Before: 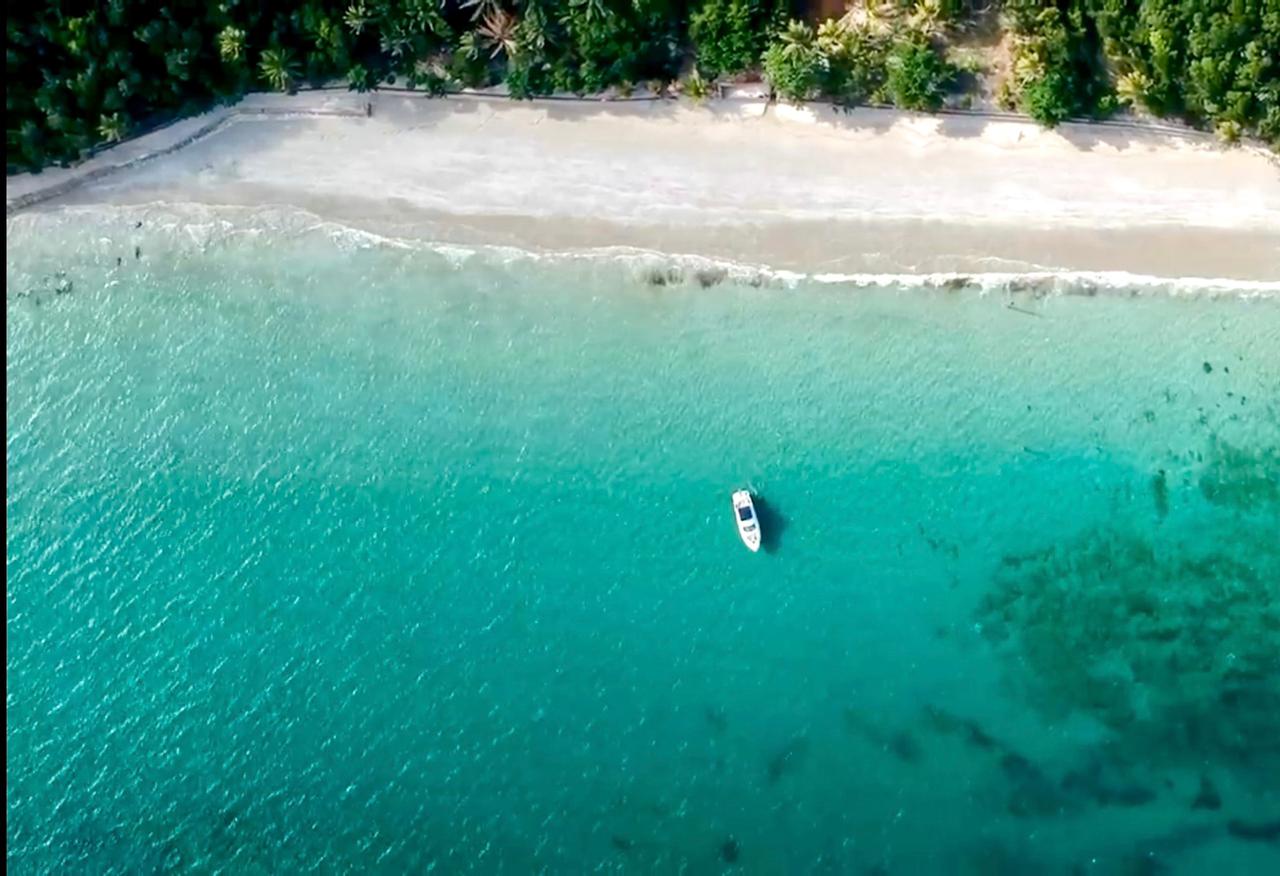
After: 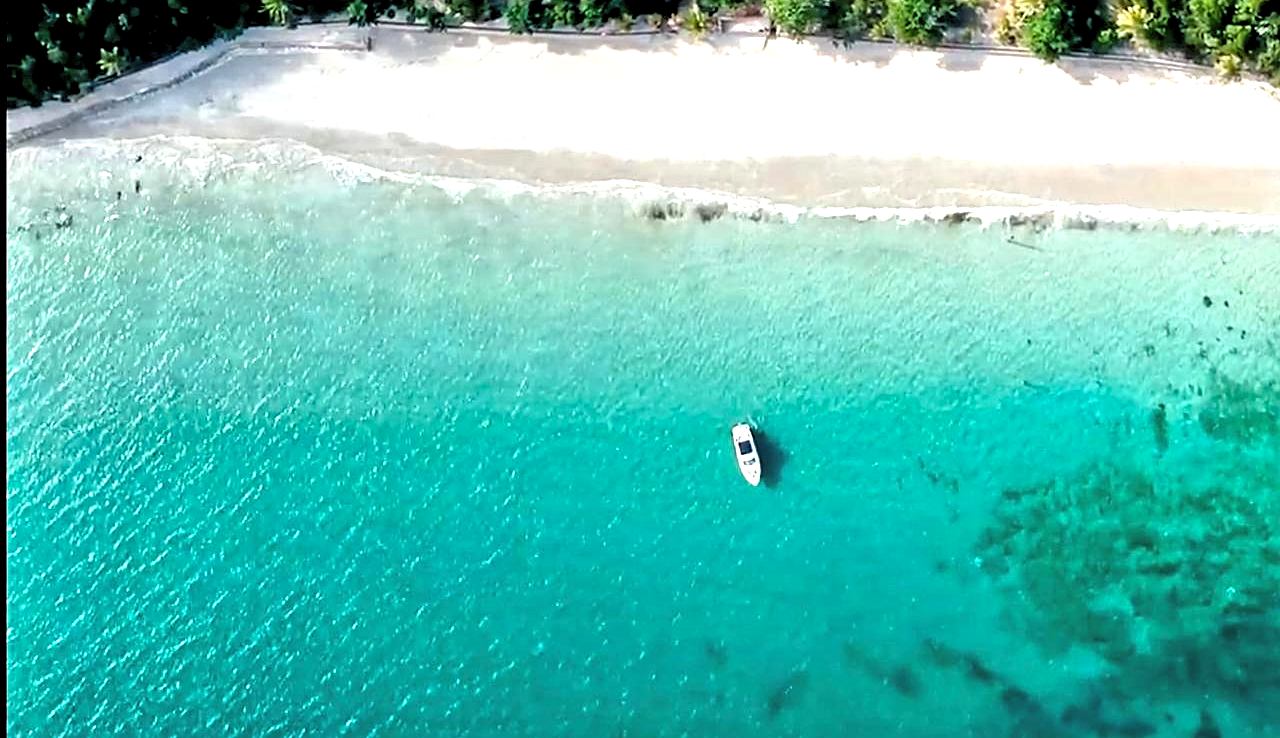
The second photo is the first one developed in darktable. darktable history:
crop: top 7.625%, bottom 8.027%
tone equalizer: -7 EV 0.15 EV, -6 EV 0.6 EV, -5 EV 1.15 EV, -4 EV 1.33 EV, -3 EV 1.15 EV, -2 EV 0.6 EV, -1 EV 0.15 EV, mask exposure compensation -0.5 EV
levels: levels [0.129, 0.519, 0.867]
sharpen: on, module defaults
